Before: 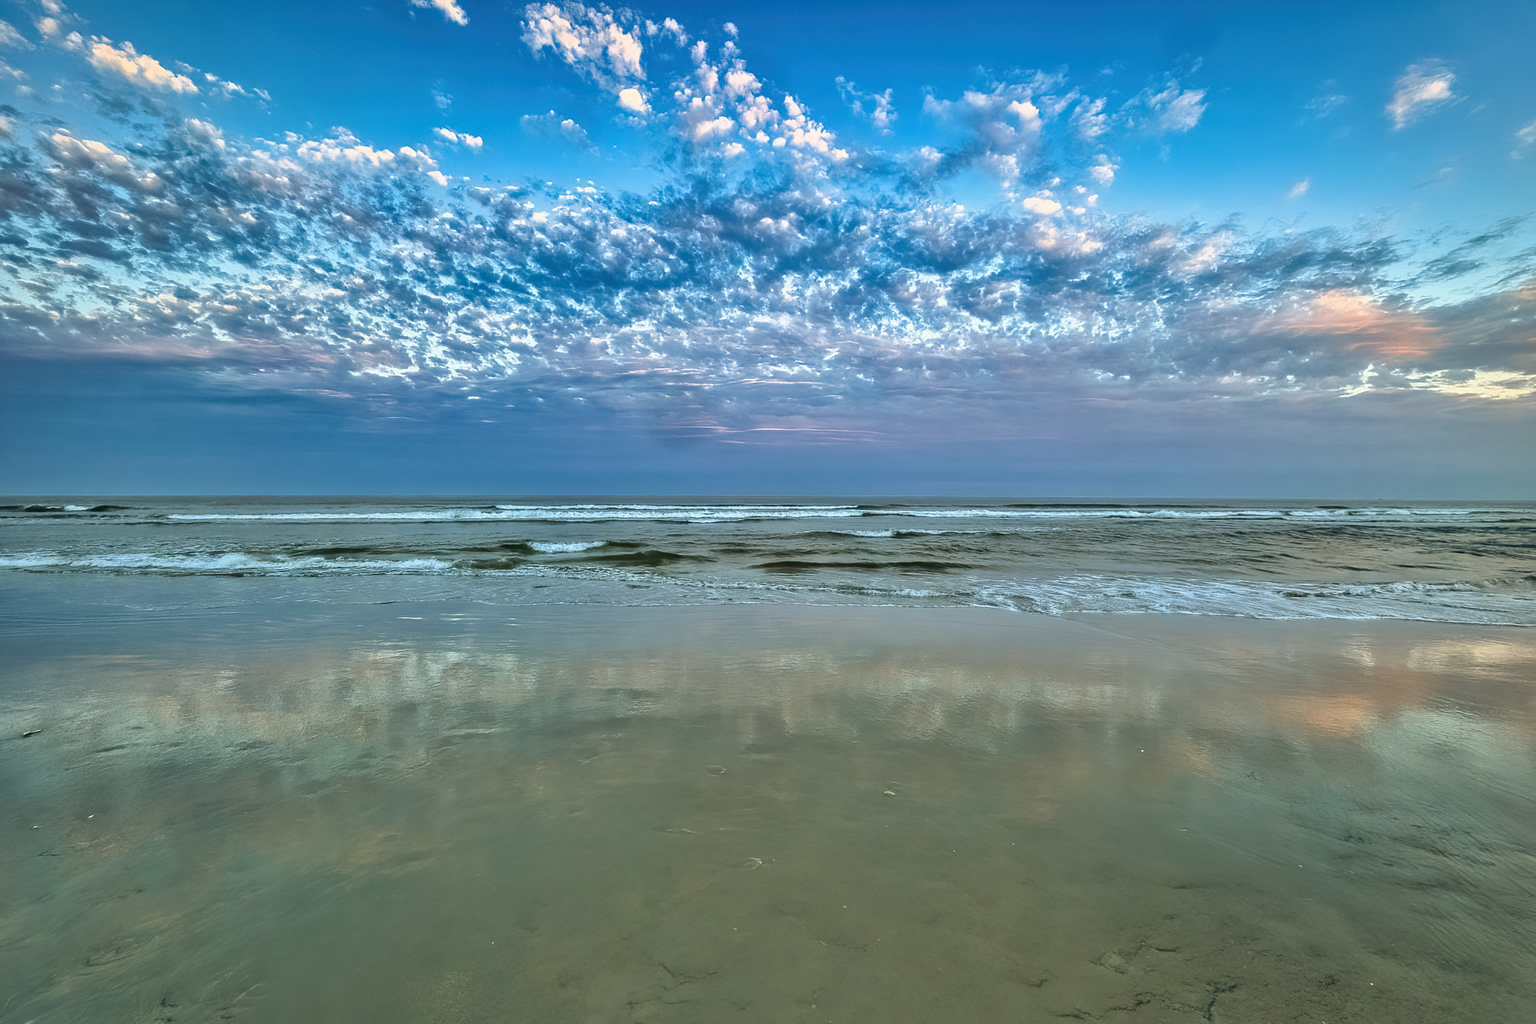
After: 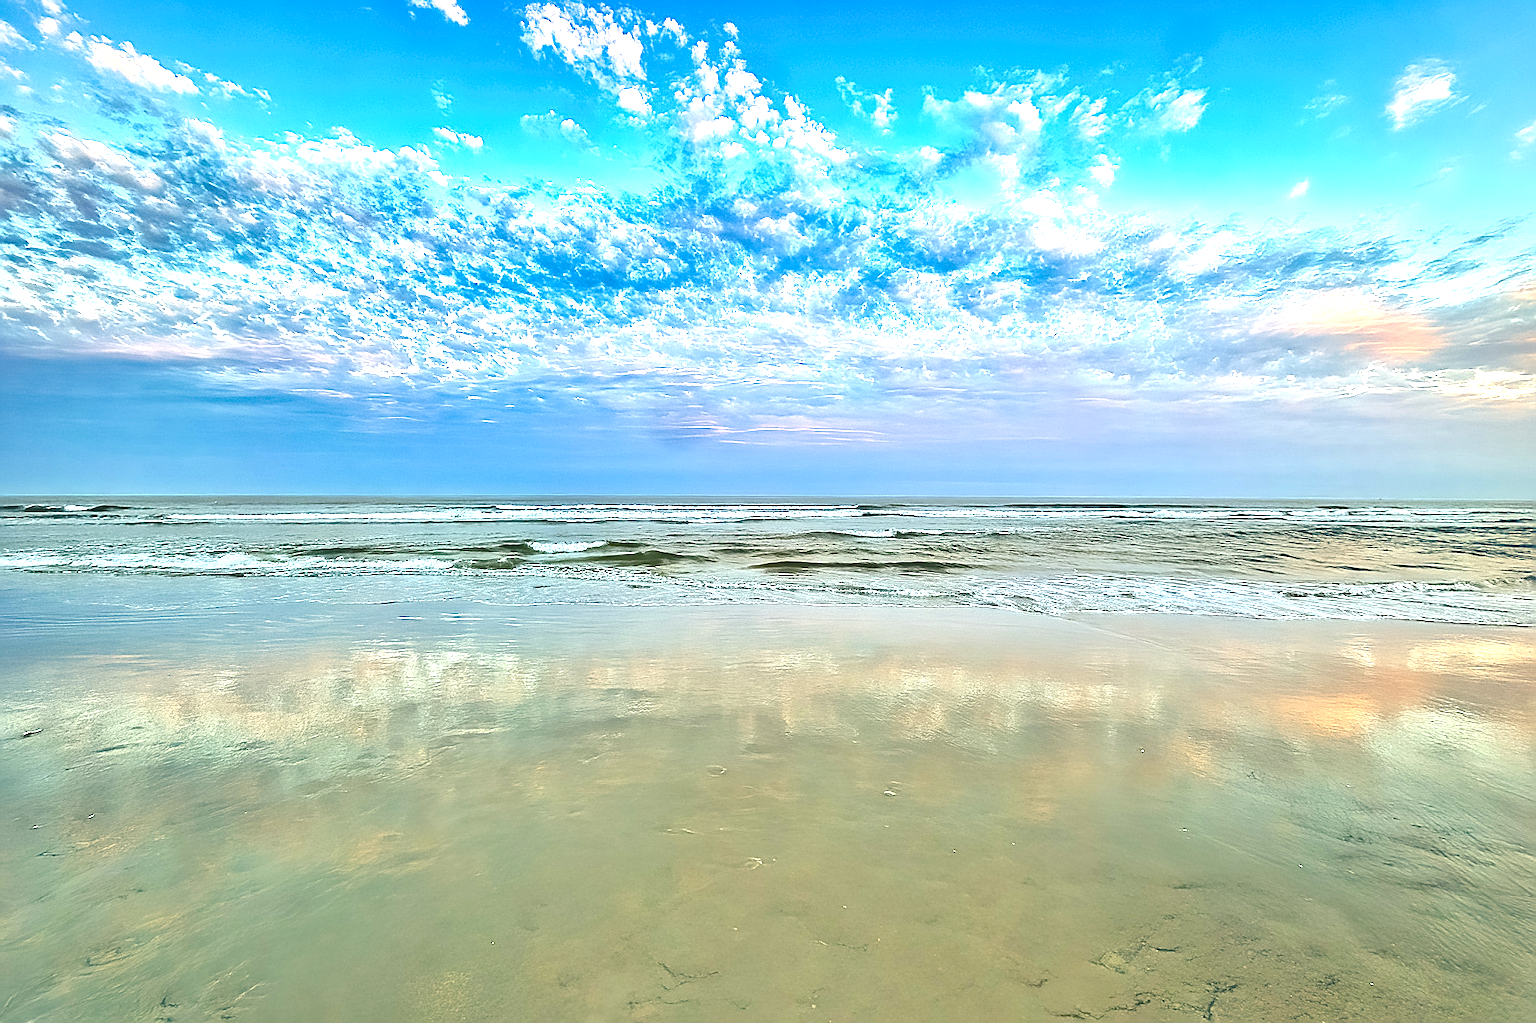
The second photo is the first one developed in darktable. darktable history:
sharpen: radius 1.685, amount 1.294
color balance rgb: shadows lift › chroma 2%, shadows lift › hue 247.2°, power › chroma 0.3%, power › hue 25.2°, highlights gain › chroma 3%, highlights gain › hue 60°, global offset › luminance 0.75%, perceptual saturation grading › global saturation 20%, perceptual saturation grading › highlights -20%, perceptual saturation grading › shadows 30%, global vibrance 20%
exposure: black level correction 0, exposure 1.3 EV, compensate highlight preservation false
contrast brightness saturation: contrast 0.05, brightness 0.06, saturation 0.01
